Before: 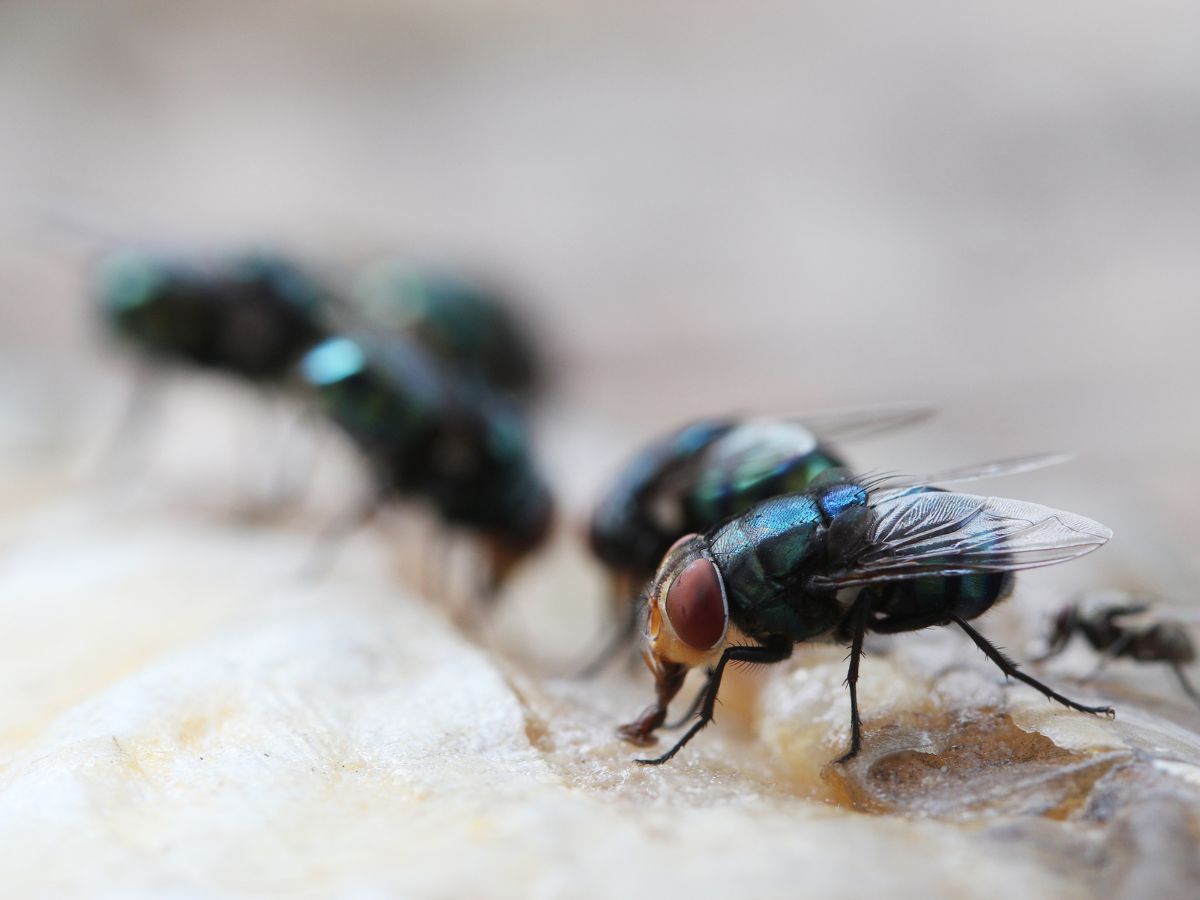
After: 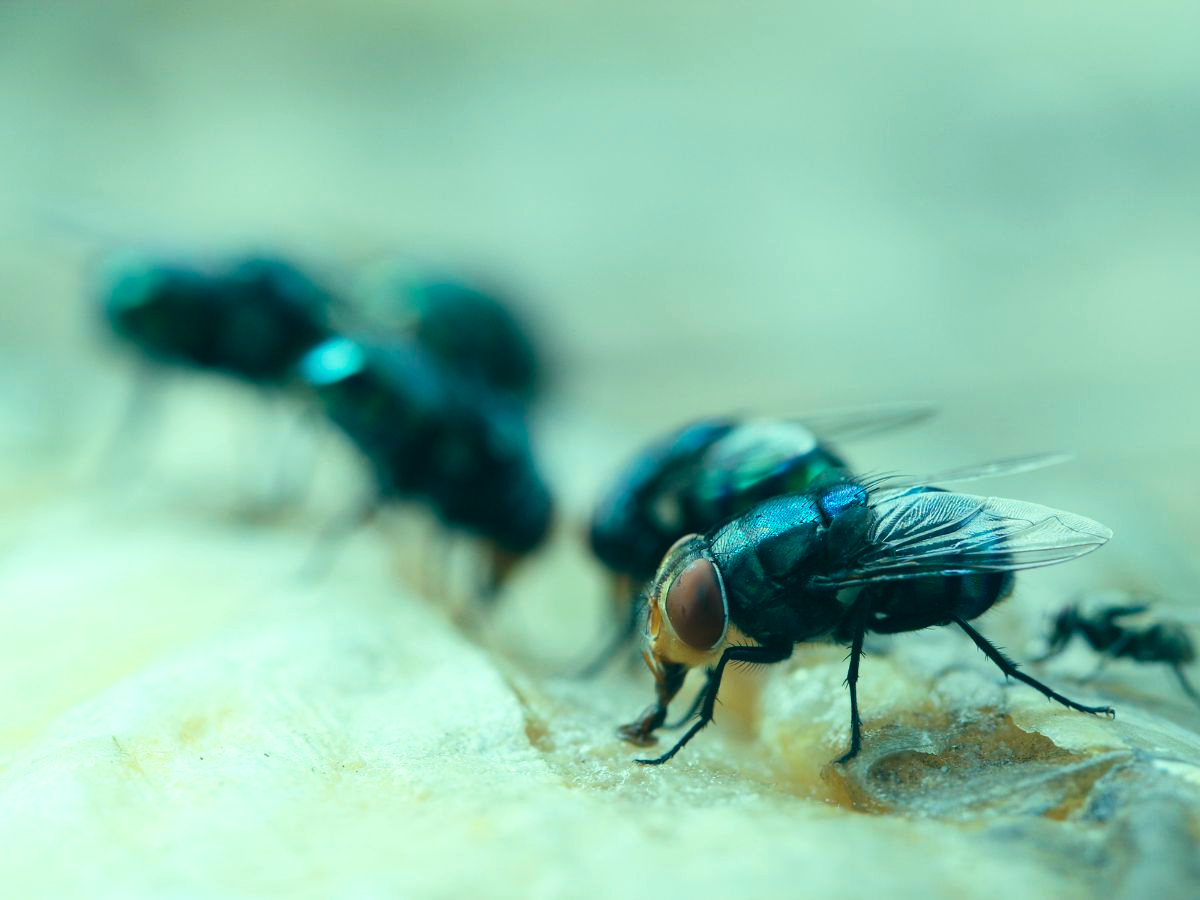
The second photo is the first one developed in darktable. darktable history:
velvia: on, module defaults
exposure: exposure 0.128 EV, compensate exposure bias true, compensate highlight preservation false
color correction: highlights a* -19.92, highlights b* 9.8, shadows a* -21.07, shadows b* -10.72
